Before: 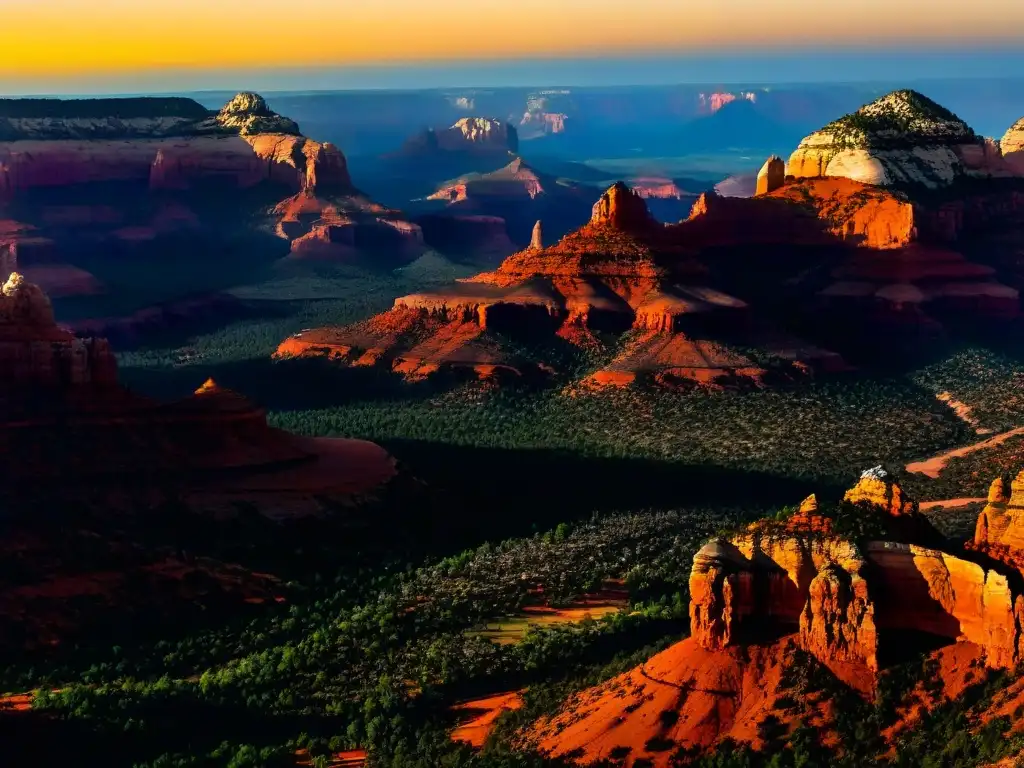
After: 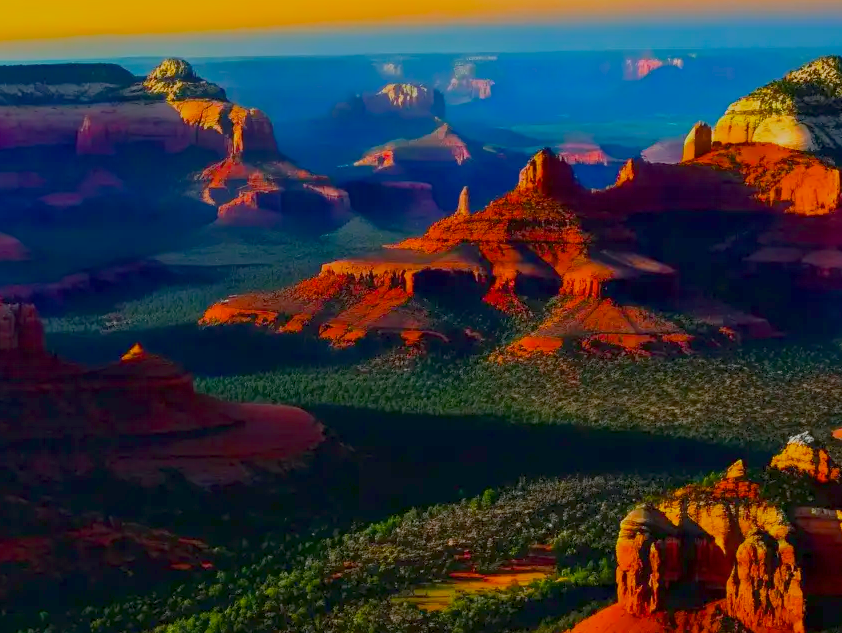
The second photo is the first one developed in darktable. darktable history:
color balance rgb: perceptual saturation grading › global saturation 38.974%, contrast -29.54%
crop and rotate: left 7.219%, top 4.487%, right 10.512%, bottom 13.062%
